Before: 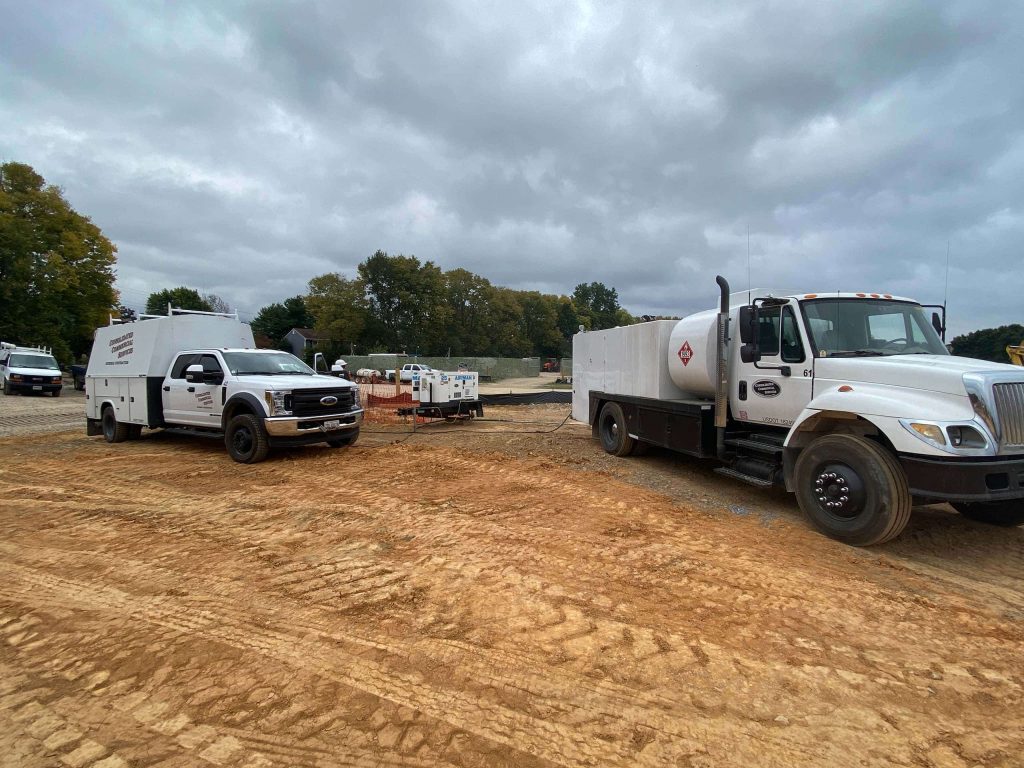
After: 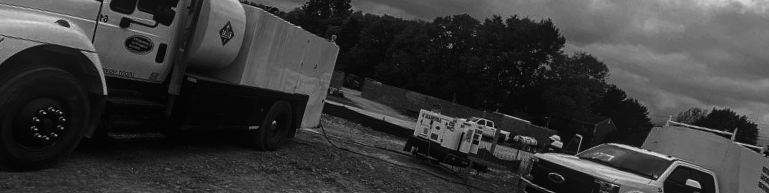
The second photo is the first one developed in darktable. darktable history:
local contrast: highlights 48%, shadows 0%, detail 100%
crop and rotate: angle 16.12°, top 30.835%, bottom 35.653%
contrast brightness saturation: contrast -0.03, brightness -0.59, saturation -1
haze removal: adaptive false
bloom: size 5%, threshold 95%, strength 15%
